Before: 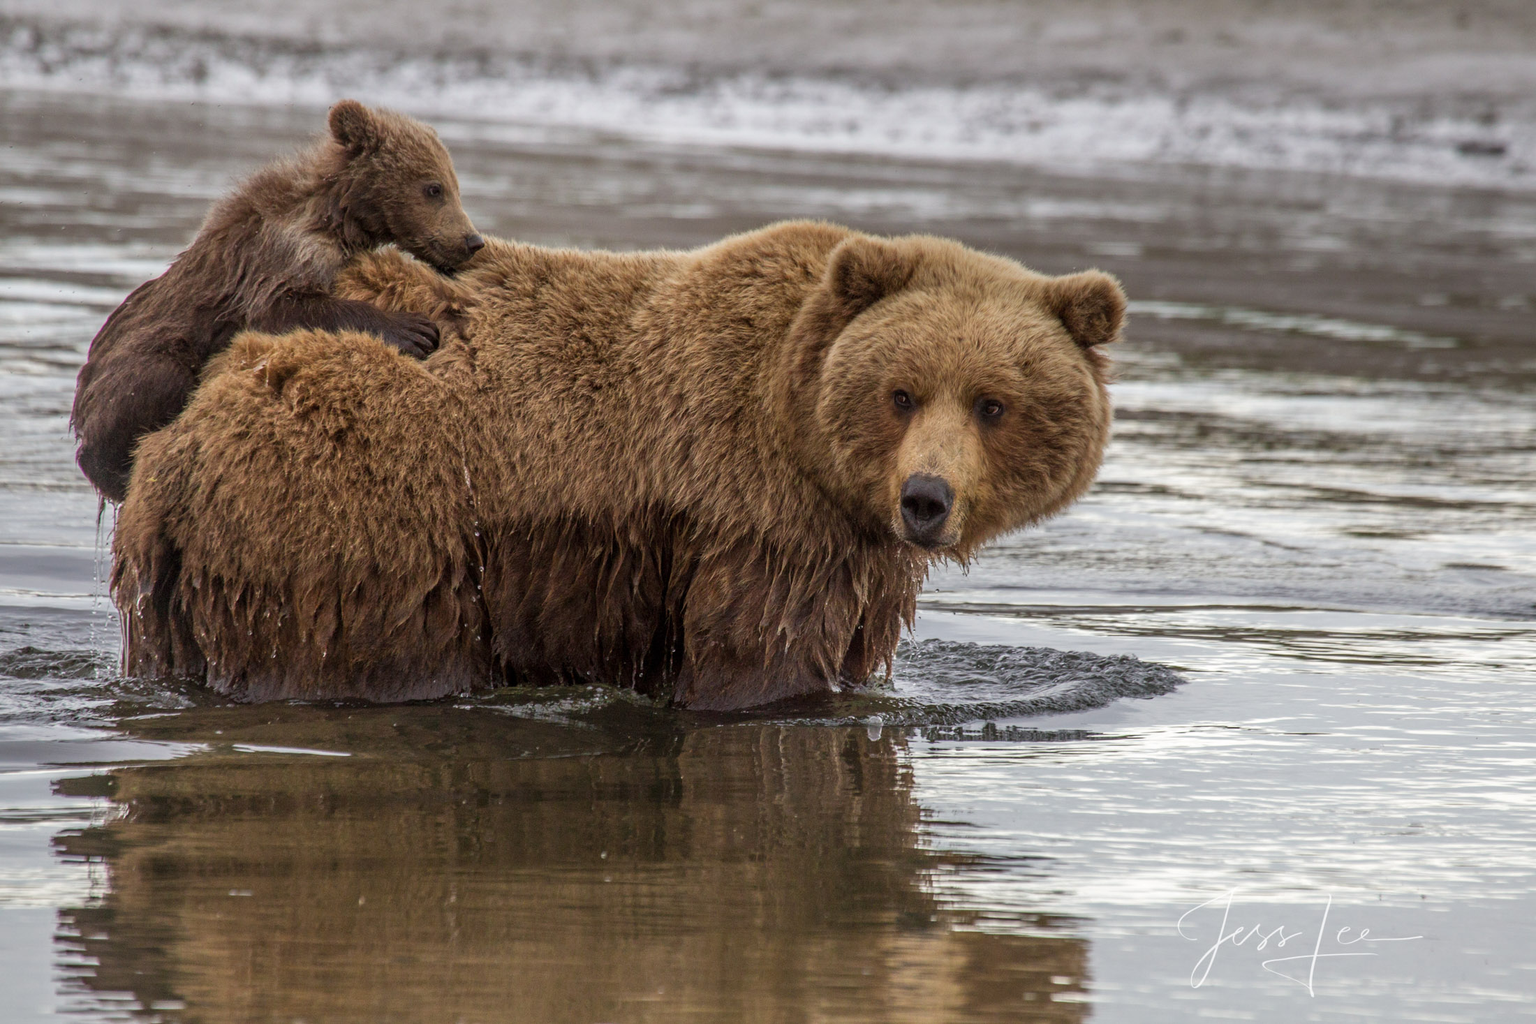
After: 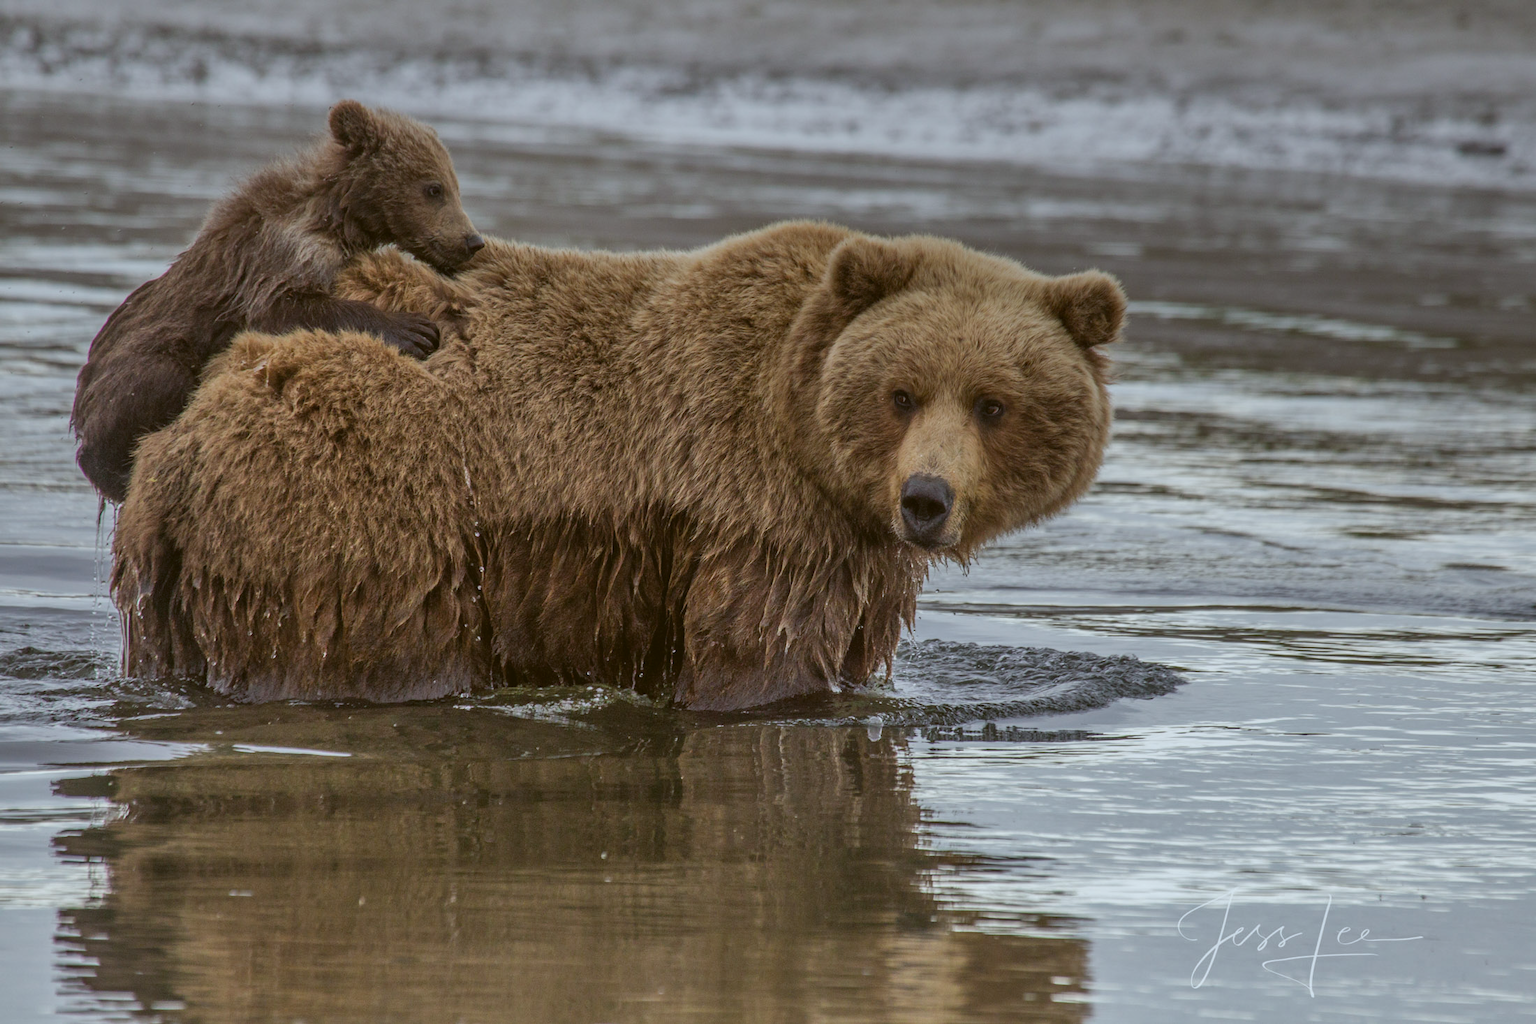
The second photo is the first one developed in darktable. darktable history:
graduated density: rotation 5.63°, offset 76.9
color balance: lift [1.004, 1.002, 1.002, 0.998], gamma [1, 1.007, 1.002, 0.993], gain [1, 0.977, 1.013, 1.023], contrast -3.64%
white balance: red 0.974, blue 1.044
shadows and highlights: low approximation 0.01, soften with gaussian
